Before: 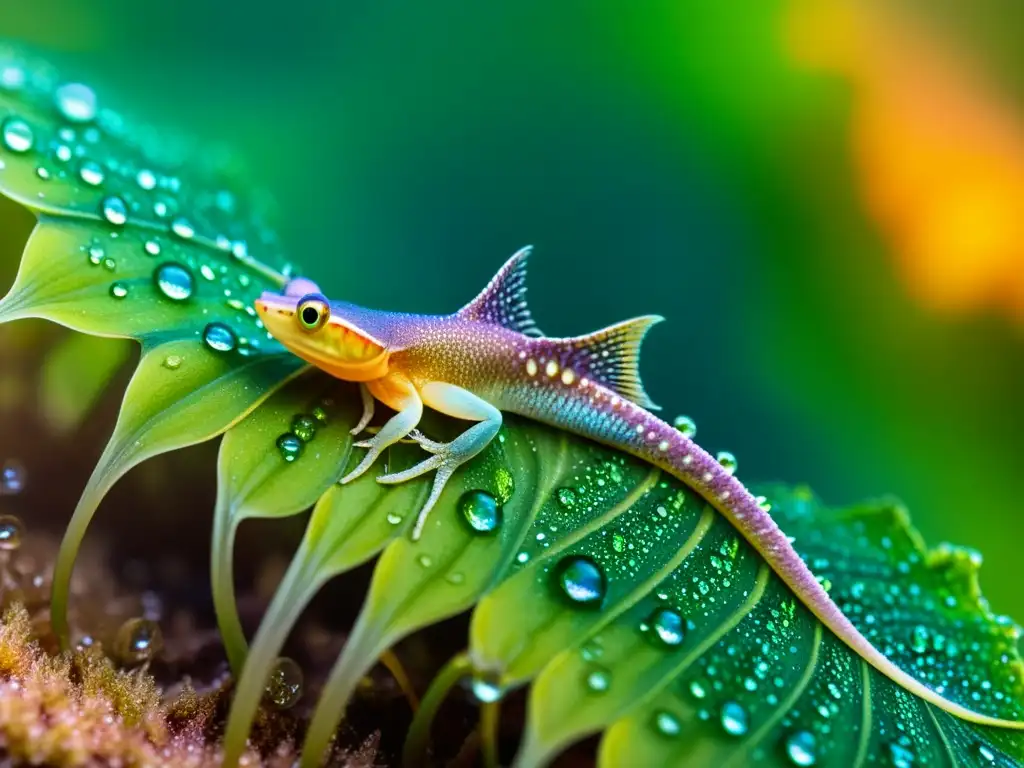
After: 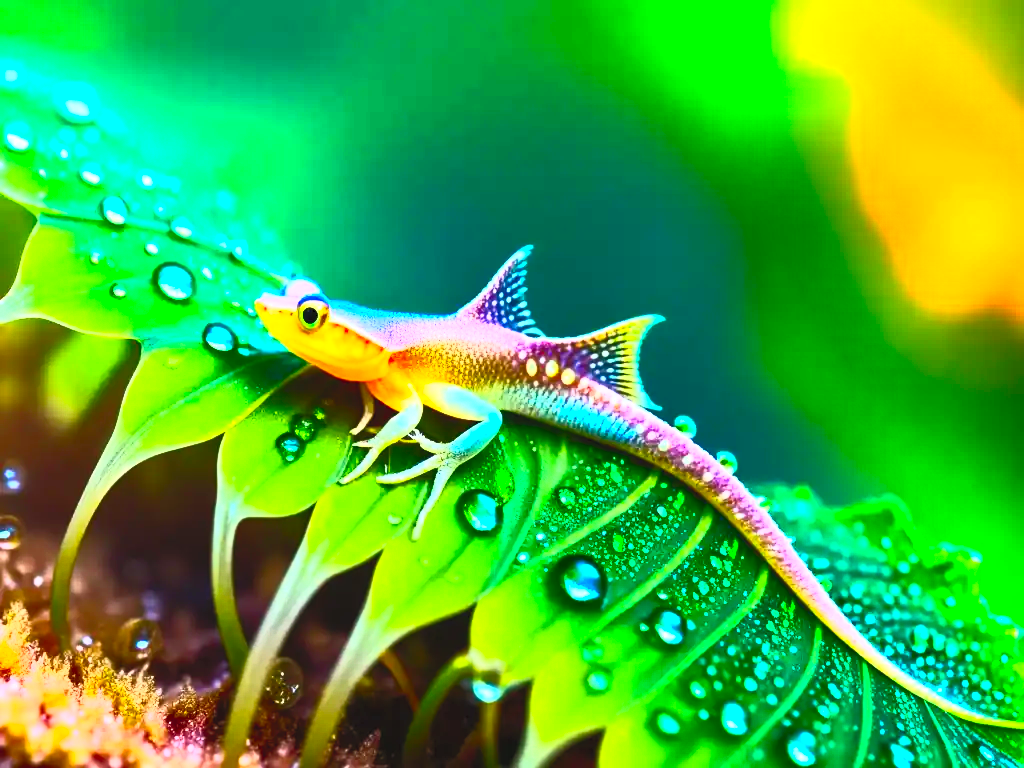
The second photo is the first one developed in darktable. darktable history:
contrast brightness saturation: contrast 0.998, brightness 0.987, saturation 0.999
